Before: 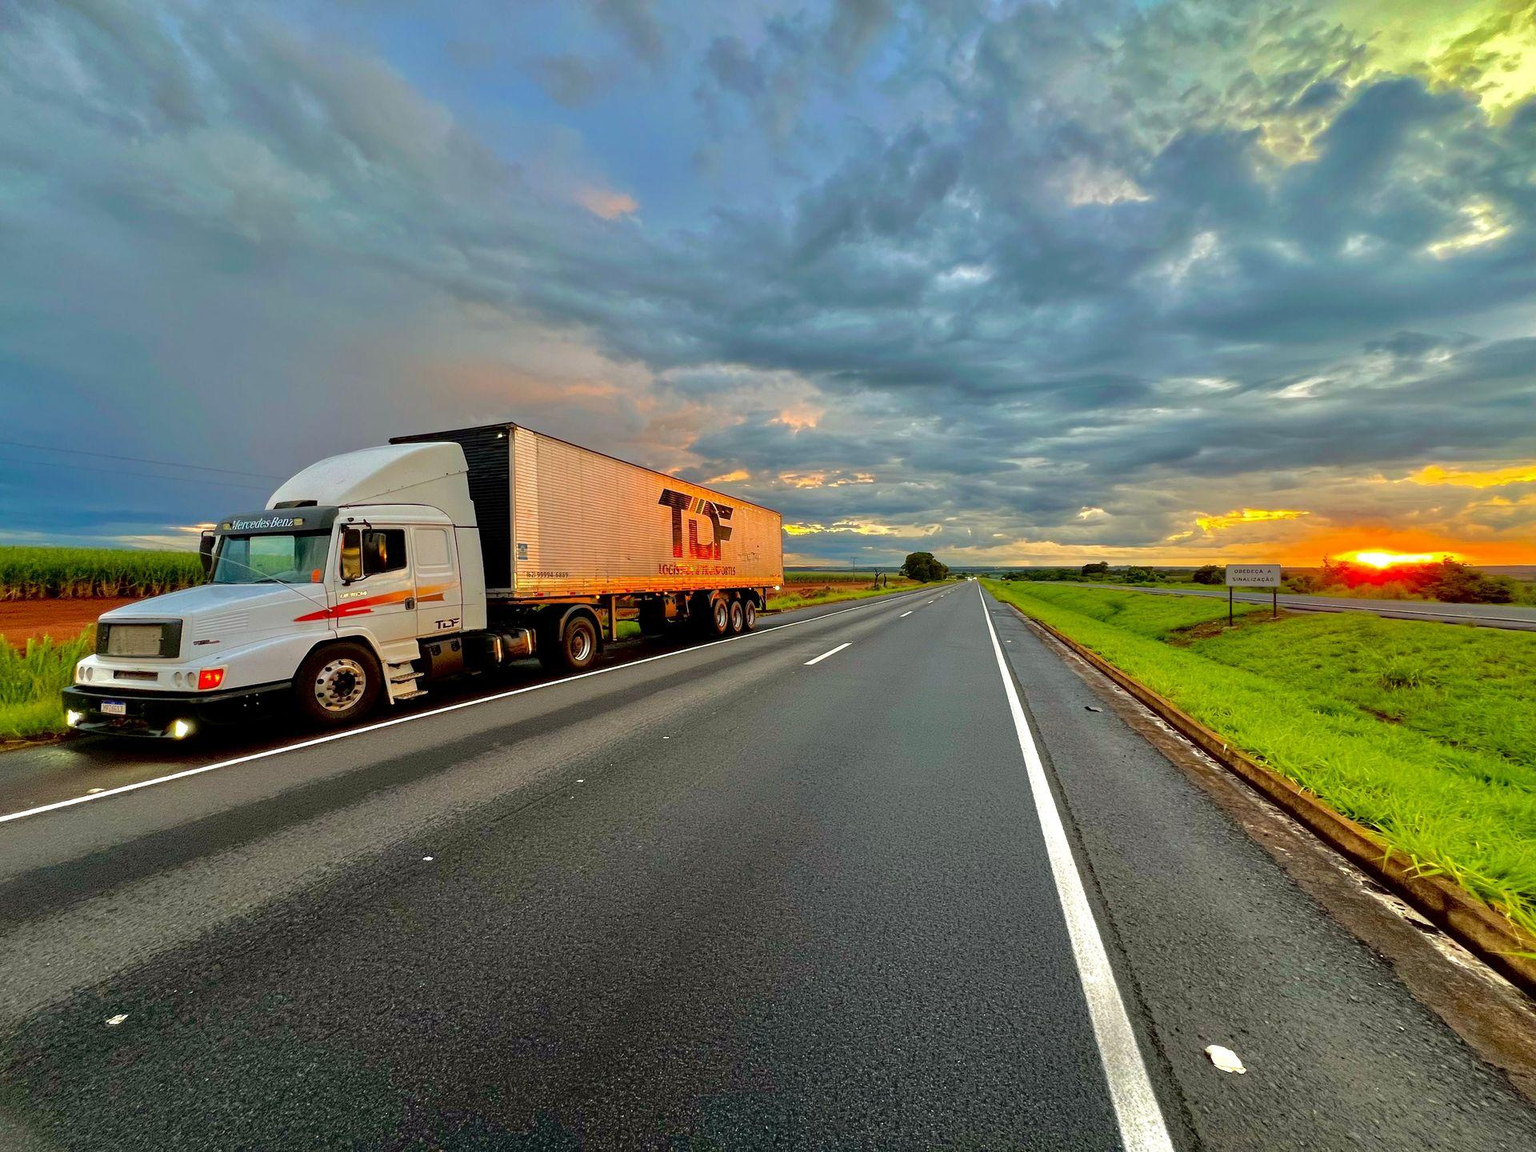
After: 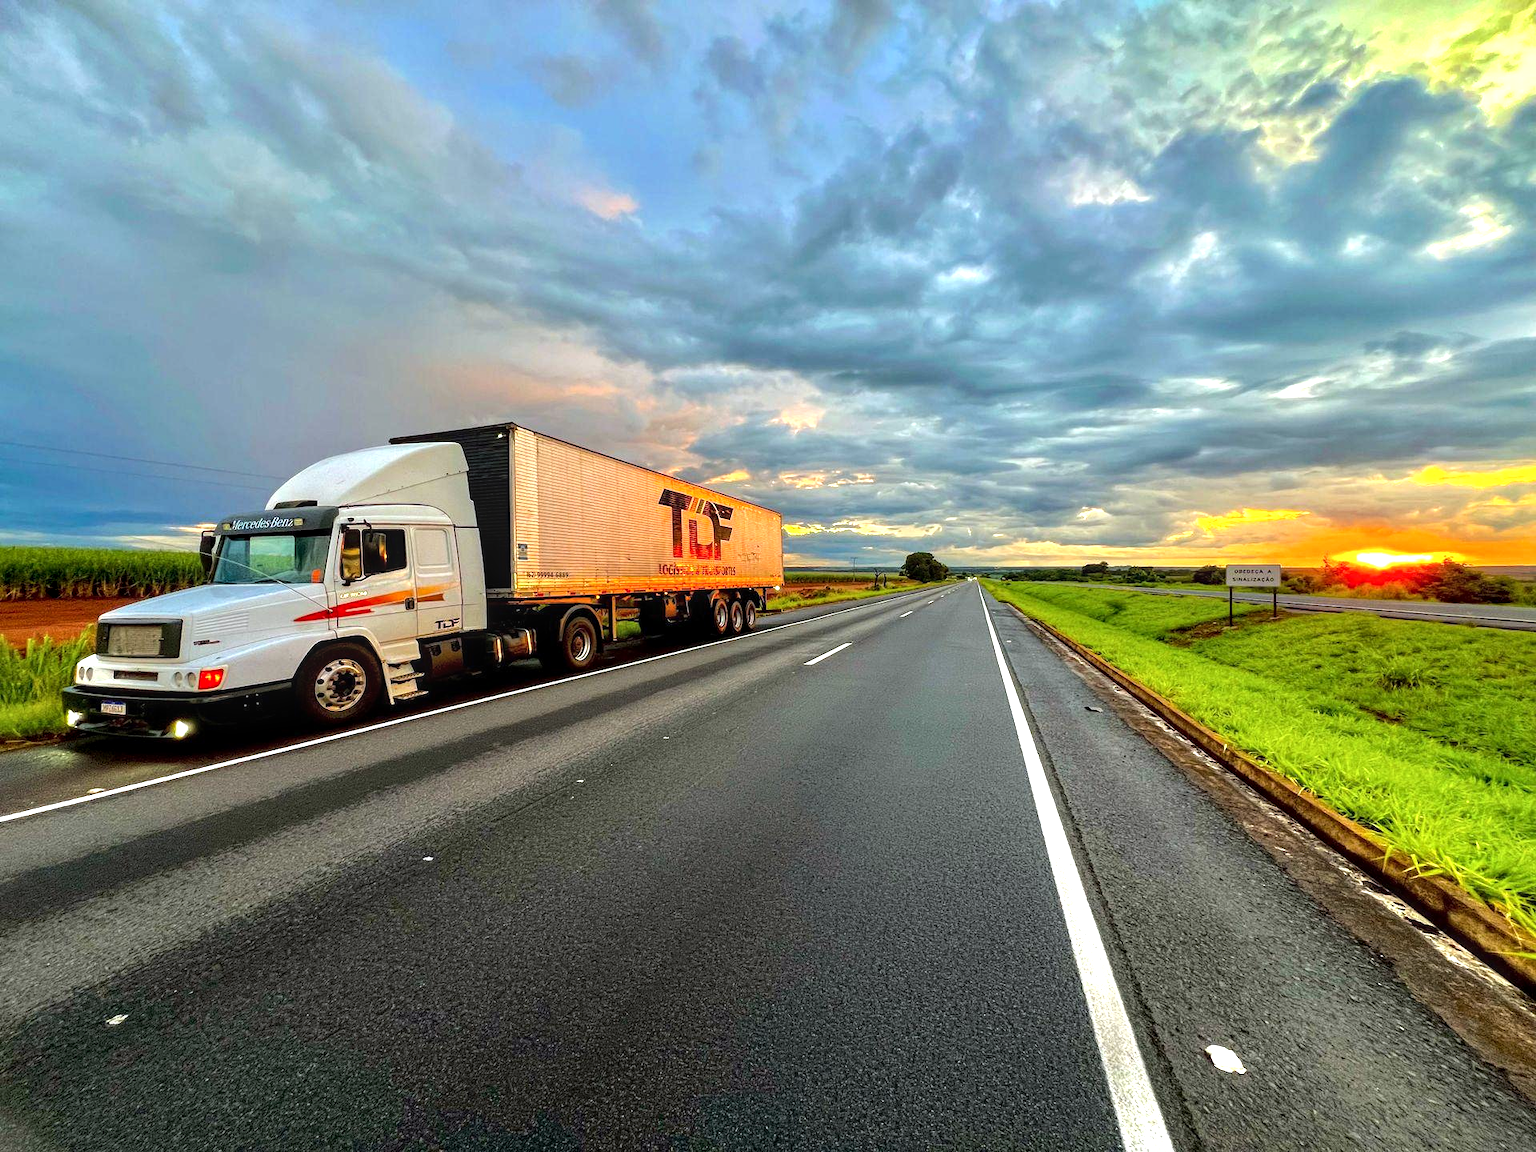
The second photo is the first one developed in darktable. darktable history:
local contrast: on, module defaults
white balance: red 0.988, blue 1.017
tone equalizer: -8 EV 0.001 EV, -7 EV -0.002 EV, -6 EV 0.002 EV, -5 EV -0.03 EV, -4 EV -0.116 EV, -3 EV -0.169 EV, -2 EV 0.24 EV, -1 EV 0.702 EV, +0 EV 0.493 EV
